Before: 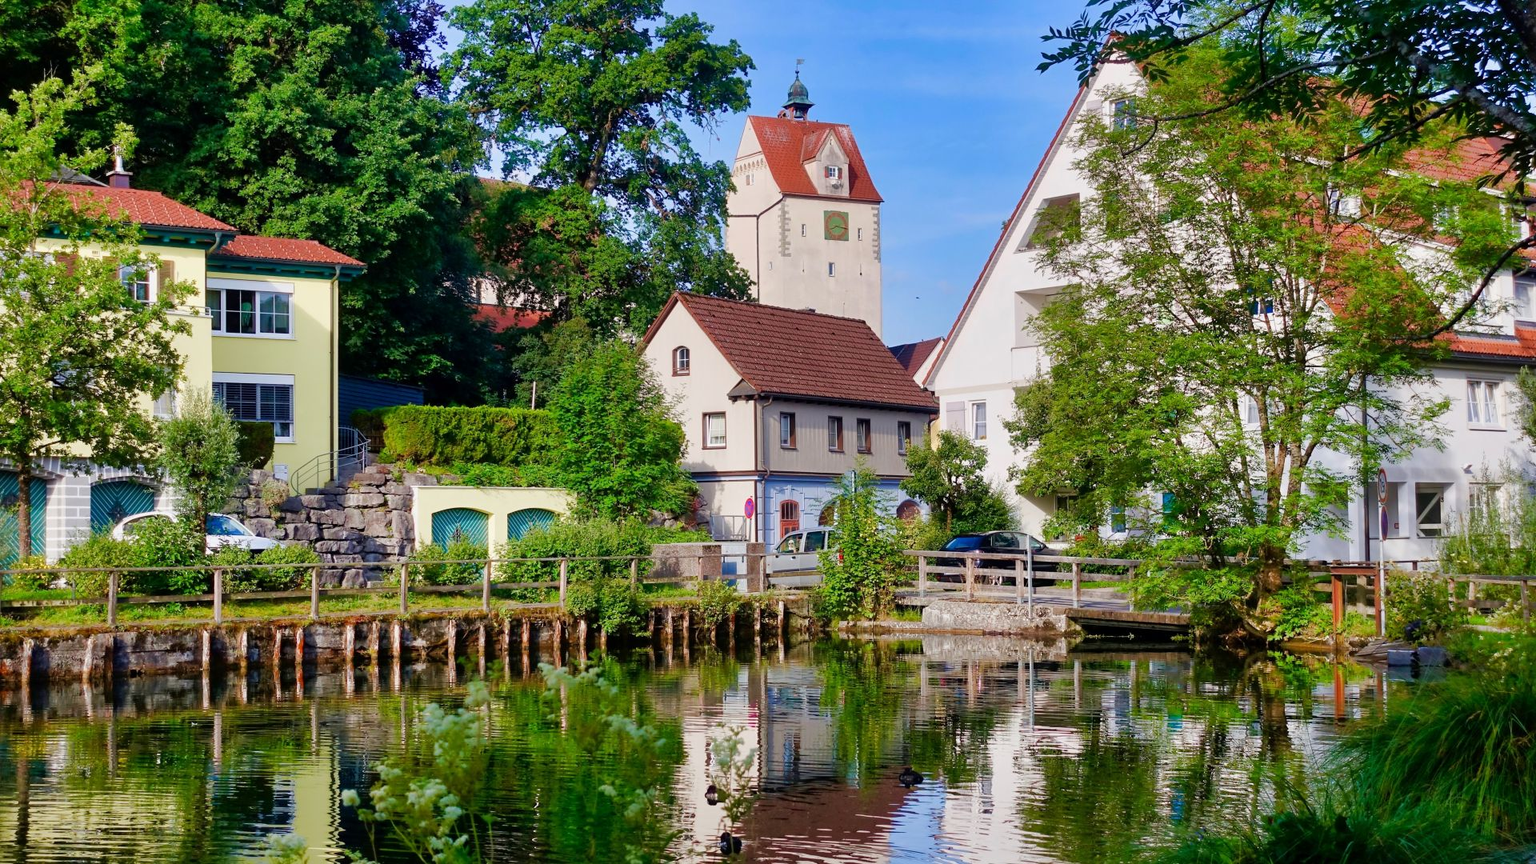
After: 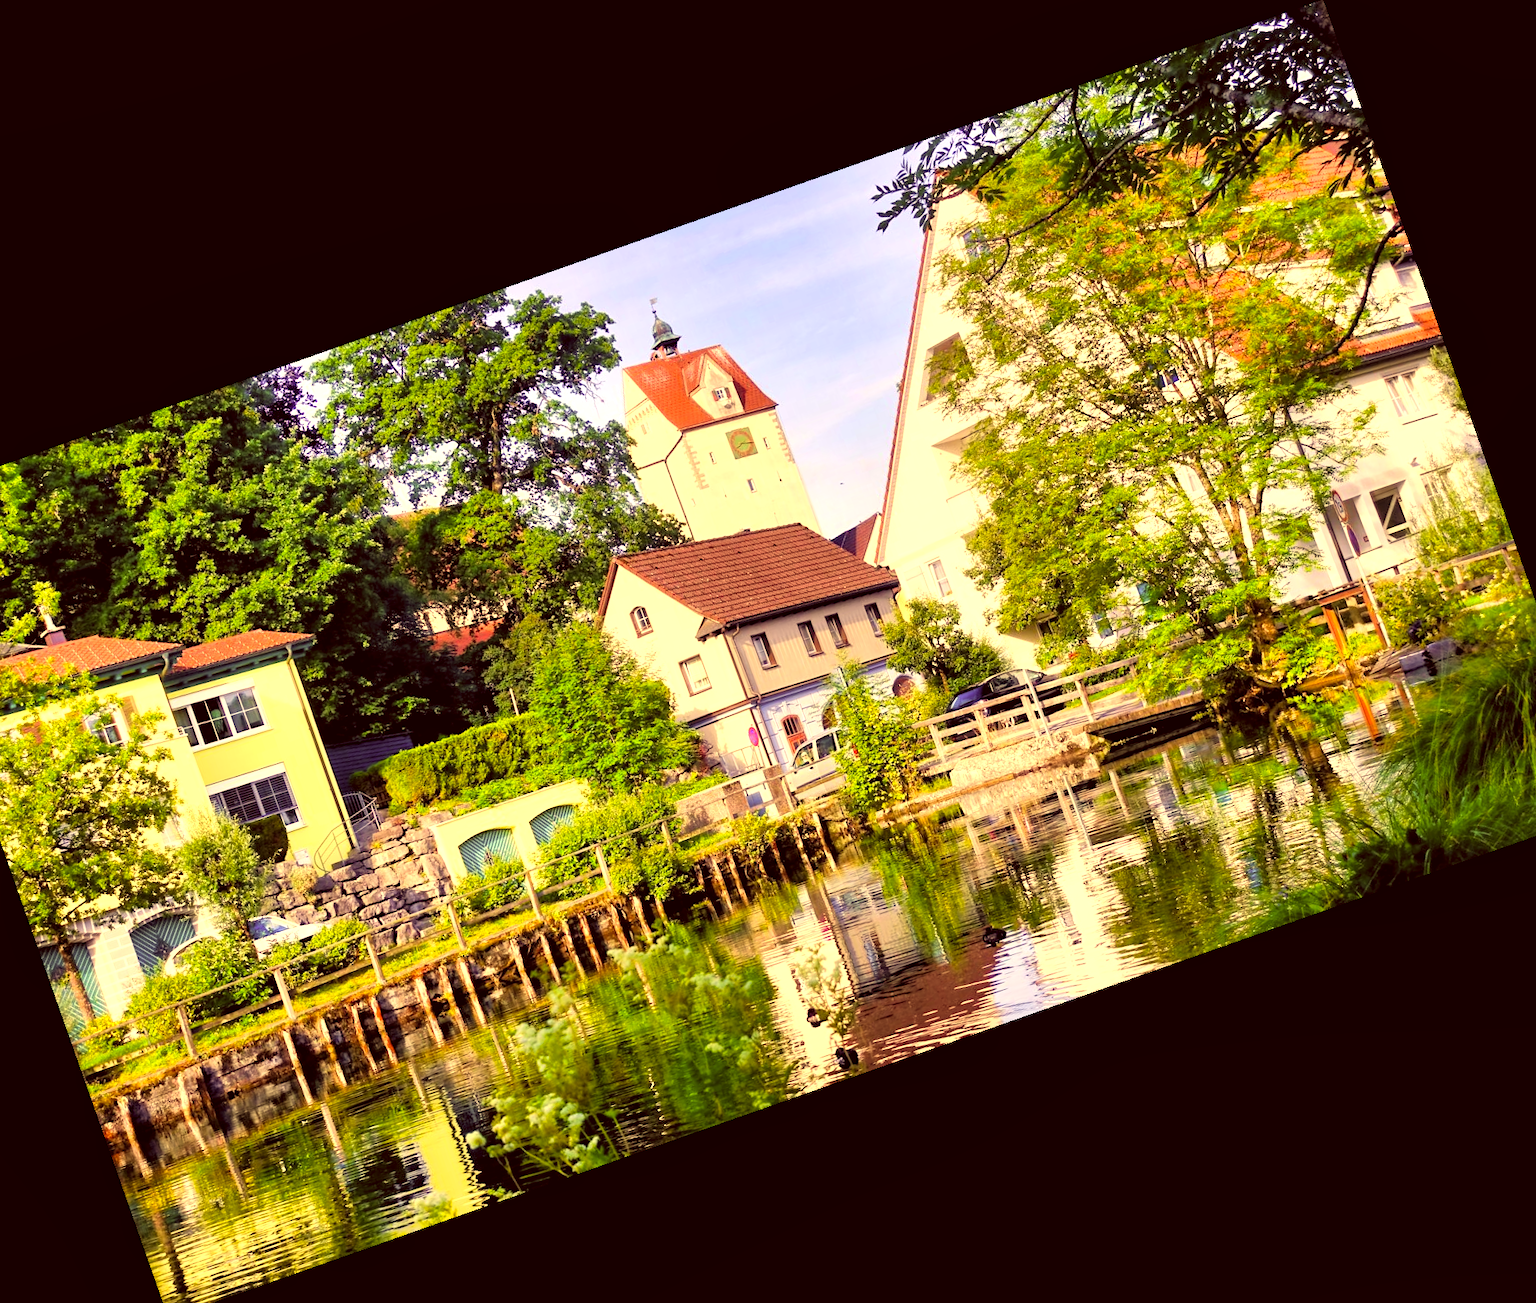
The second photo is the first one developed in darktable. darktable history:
contrast brightness saturation: contrast 0.14, brightness 0.21
local contrast: highlights 100%, shadows 100%, detail 120%, midtone range 0.2
color correction: highlights a* 10.12, highlights b* 39.04, shadows a* 14.62, shadows b* 3.37
levels: levels [0.055, 0.477, 0.9]
crop and rotate: angle 19.43°, left 6.812%, right 4.125%, bottom 1.087%
exposure: exposure 0.3 EV, compensate highlight preservation false
